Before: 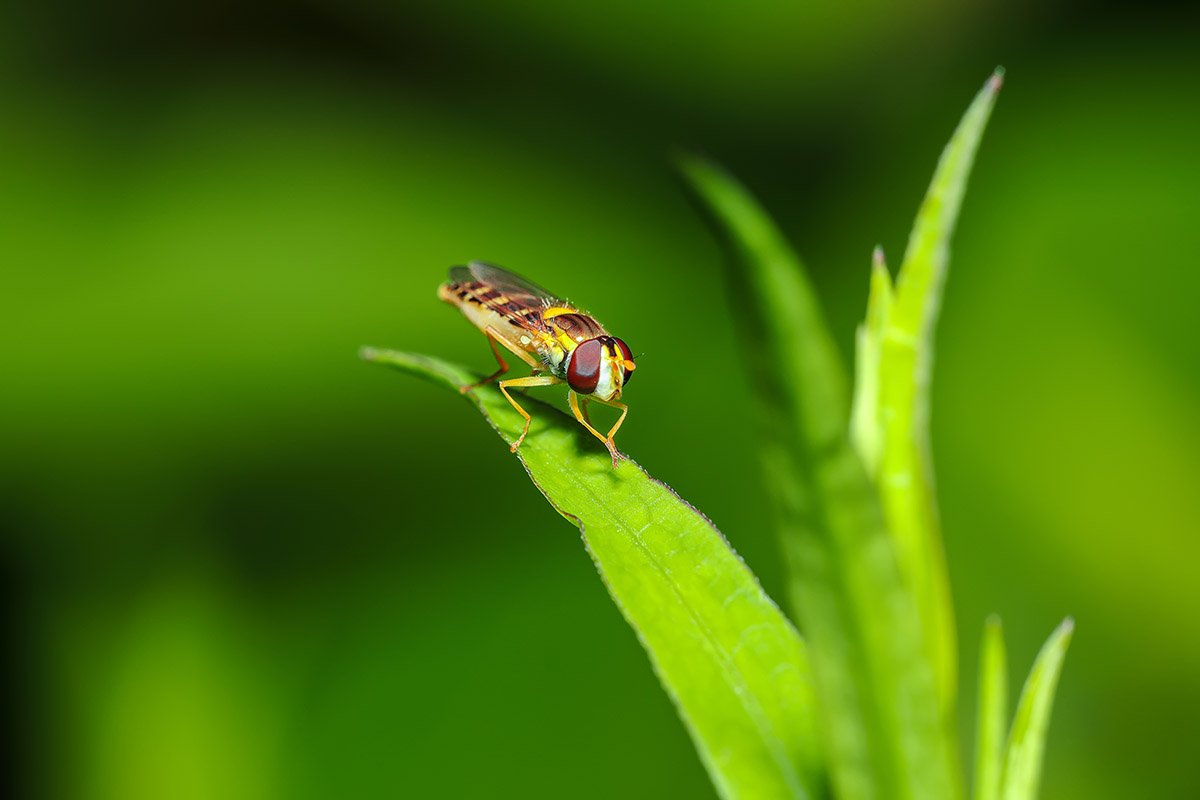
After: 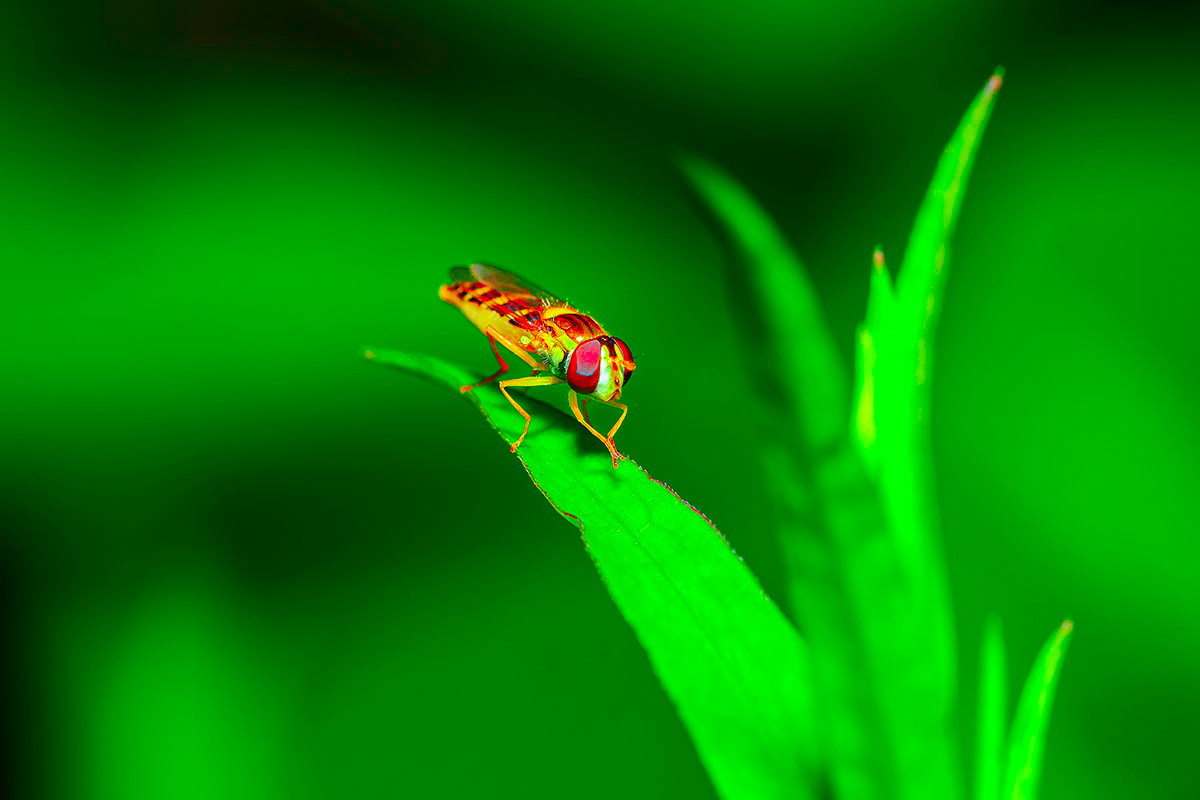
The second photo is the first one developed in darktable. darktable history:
color correction: highlights b* -0.014, saturation 2.97
